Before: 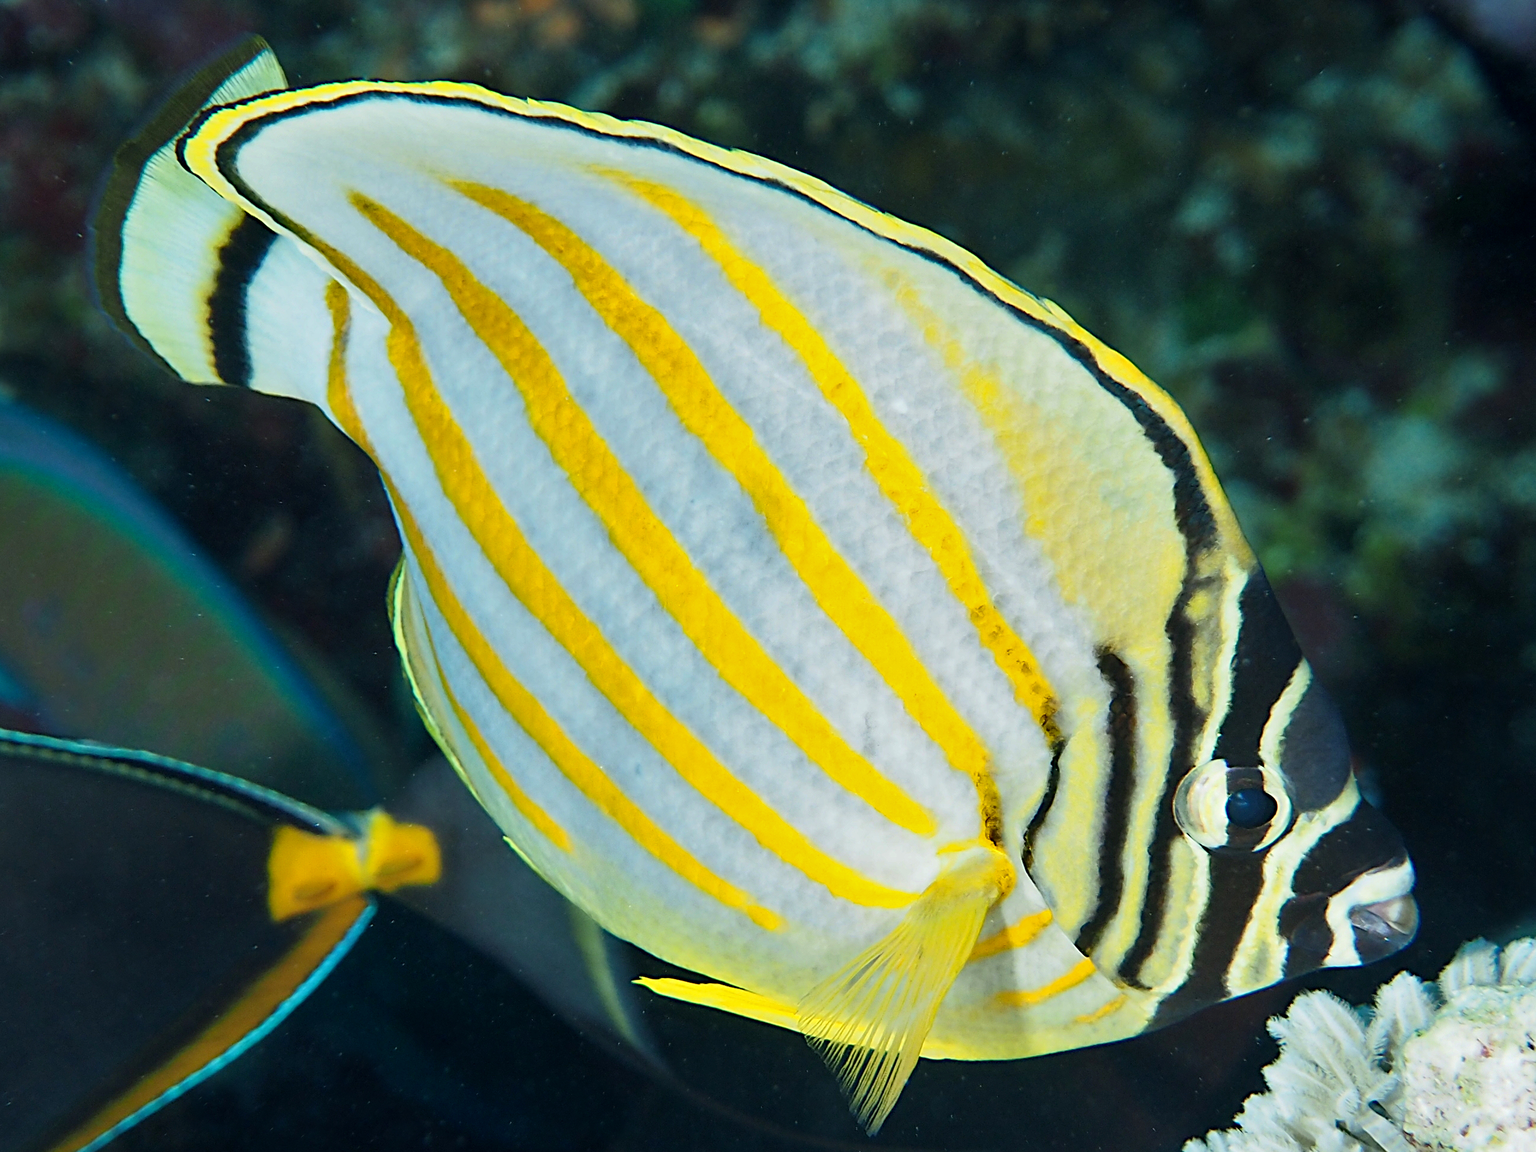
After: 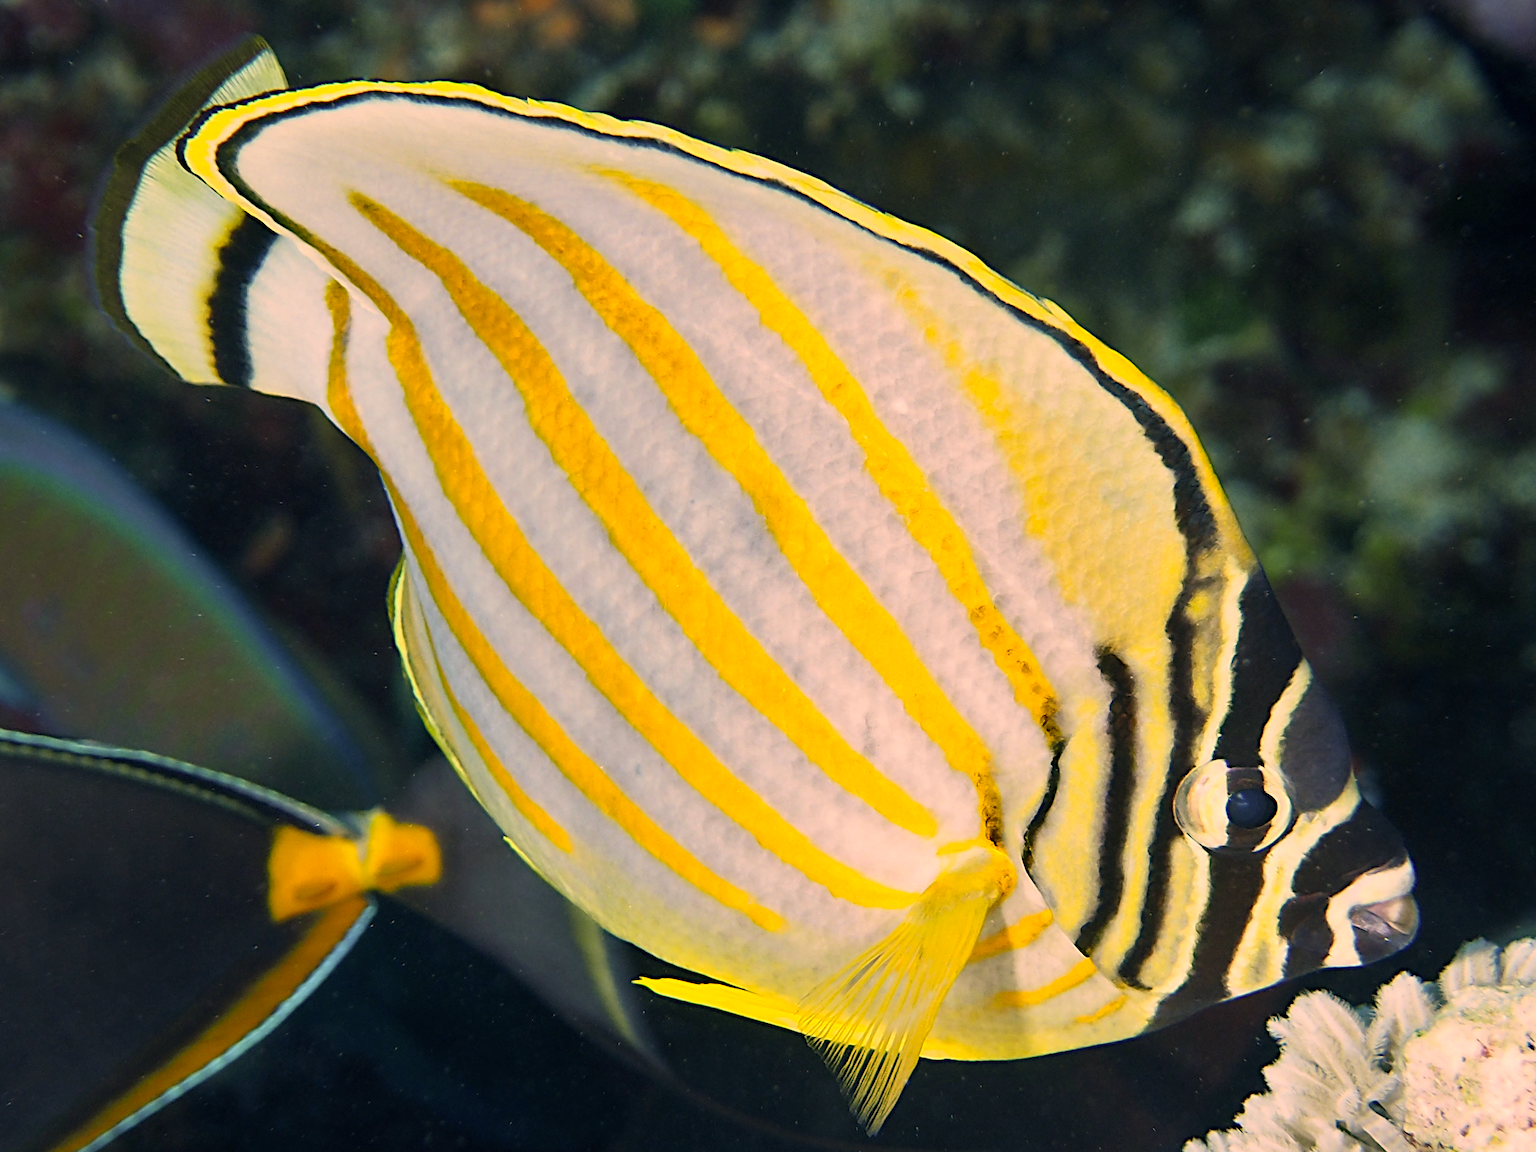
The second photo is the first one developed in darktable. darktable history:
color correction: highlights a* 22.54, highlights b* 22.37
